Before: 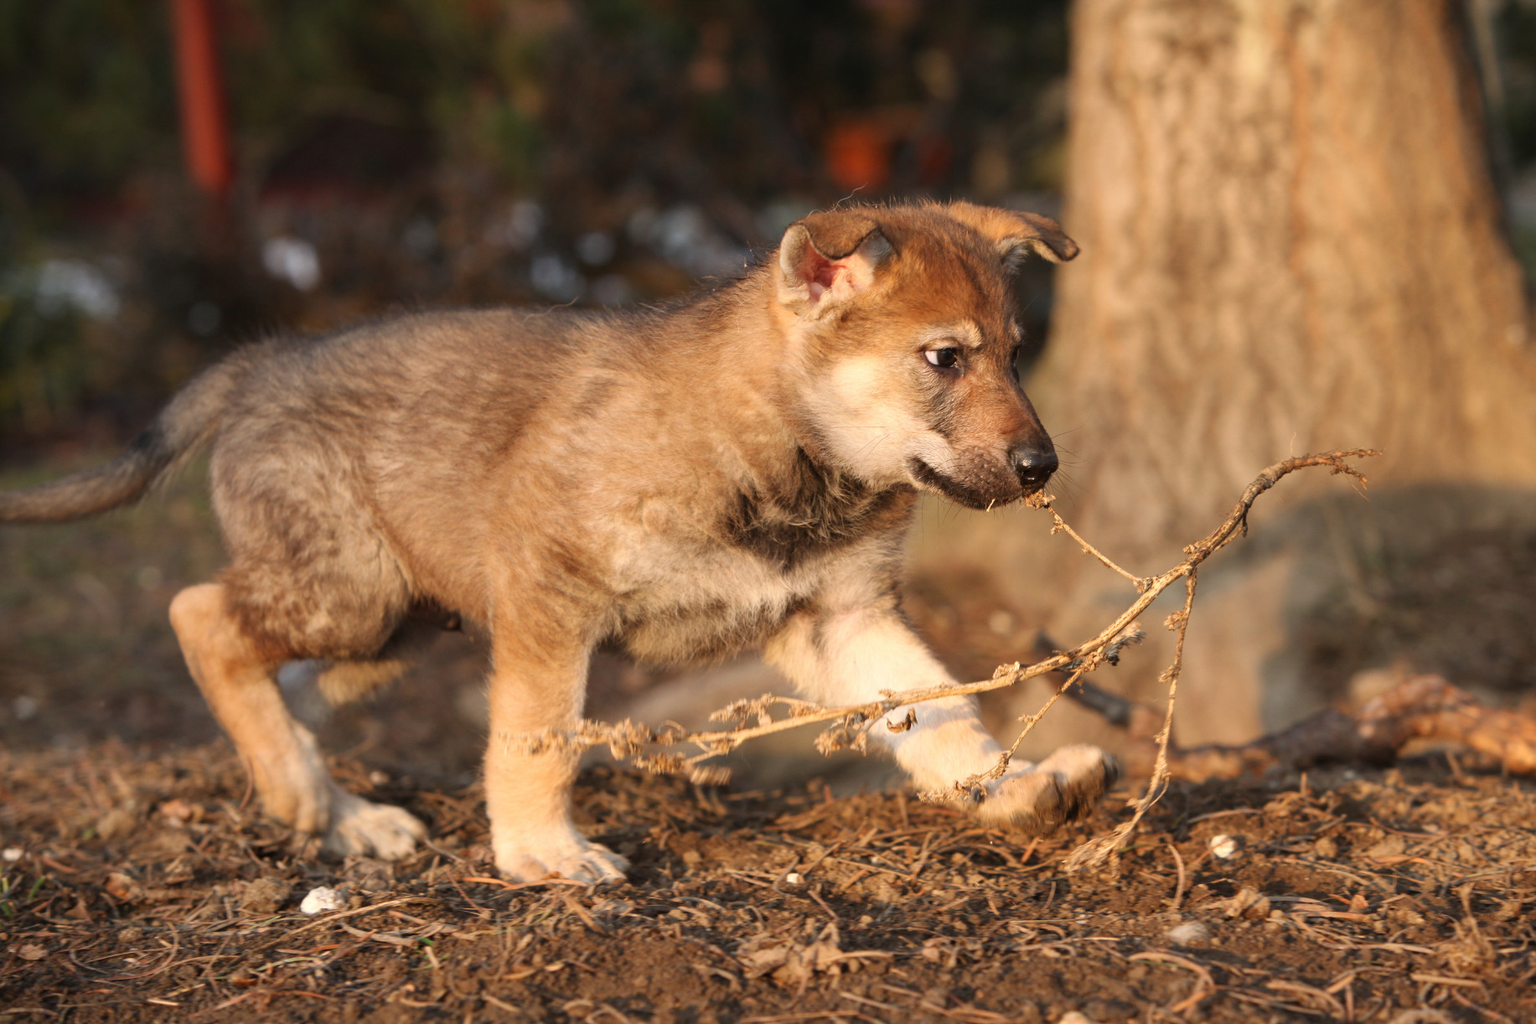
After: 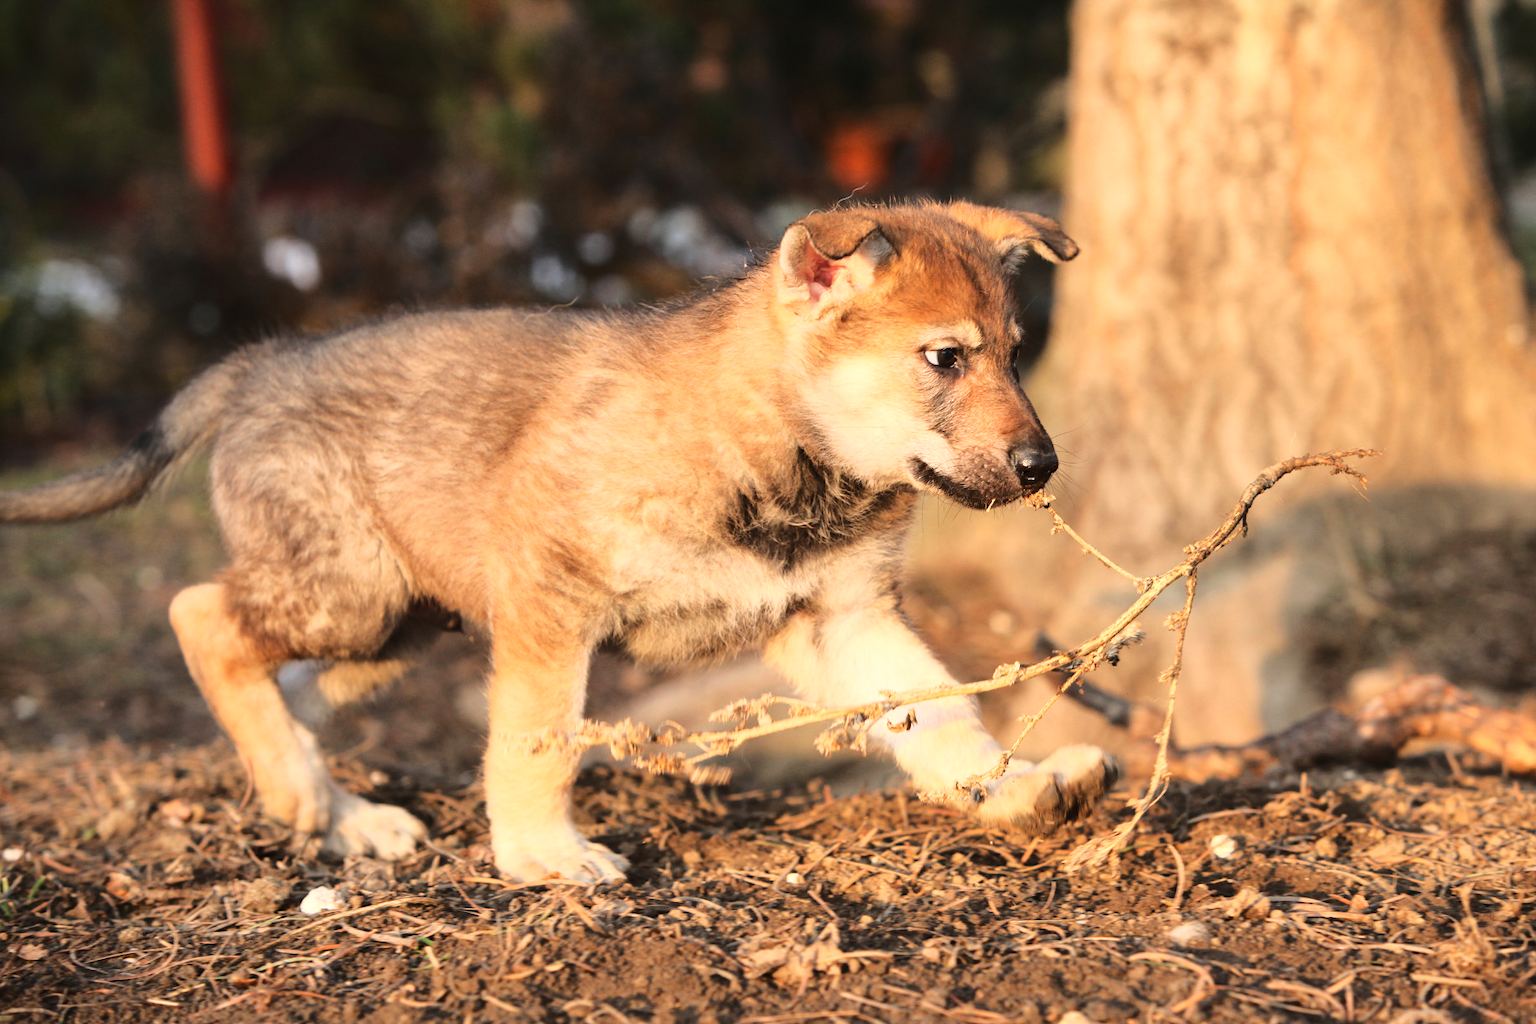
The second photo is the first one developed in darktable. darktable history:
base curve: curves: ch0 [(0, 0) (0.028, 0.03) (0.121, 0.232) (0.46, 0.748) (0.859, 0.968) (1, 1)], exposure shift 0.01
